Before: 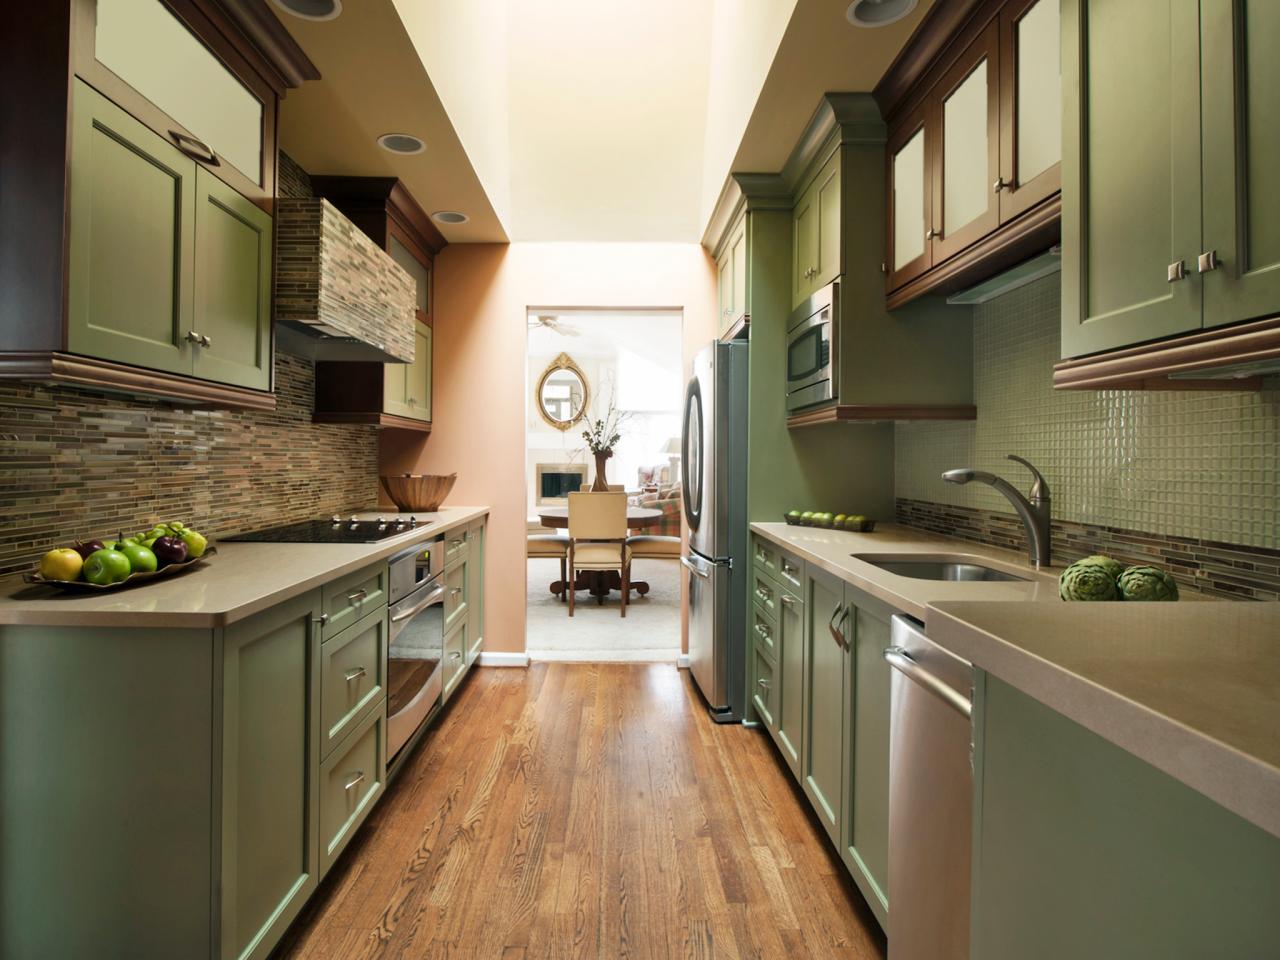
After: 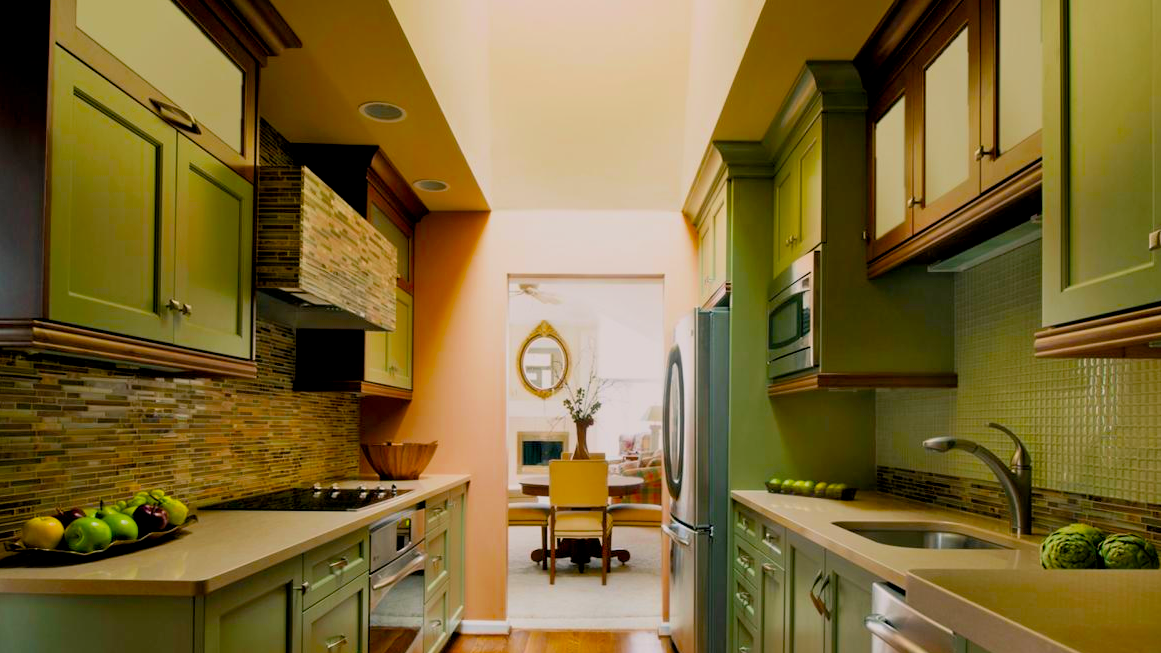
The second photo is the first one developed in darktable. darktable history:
filmic rgb: black relative exposure -16 EV, white relative exposure 4.01 EV, target black luminance 0%, hardness 7.55, latitude 72.29%, contrast 0.908, highlights saturation mix 11.21%, shadows ↔ highlights balance -0.37%, color science v5 (2021), contrast in shadows safe, contrast in highlights safe
color balance rgb: highlights gain › chroma 0.97%, highlights gain › hue 27.48°, perceptual saturation grading › global saturation 19.31%, global vibrance 30.458%
exposure: black level correction 0.009, exposure -0.165 EV, compensate exposure bias true, compensate highlight preservation false
contrast brightness saturation: saturation -0.032
crop: left 1.536%, top 3.397%, right 7.709%, bottom 28.484%
